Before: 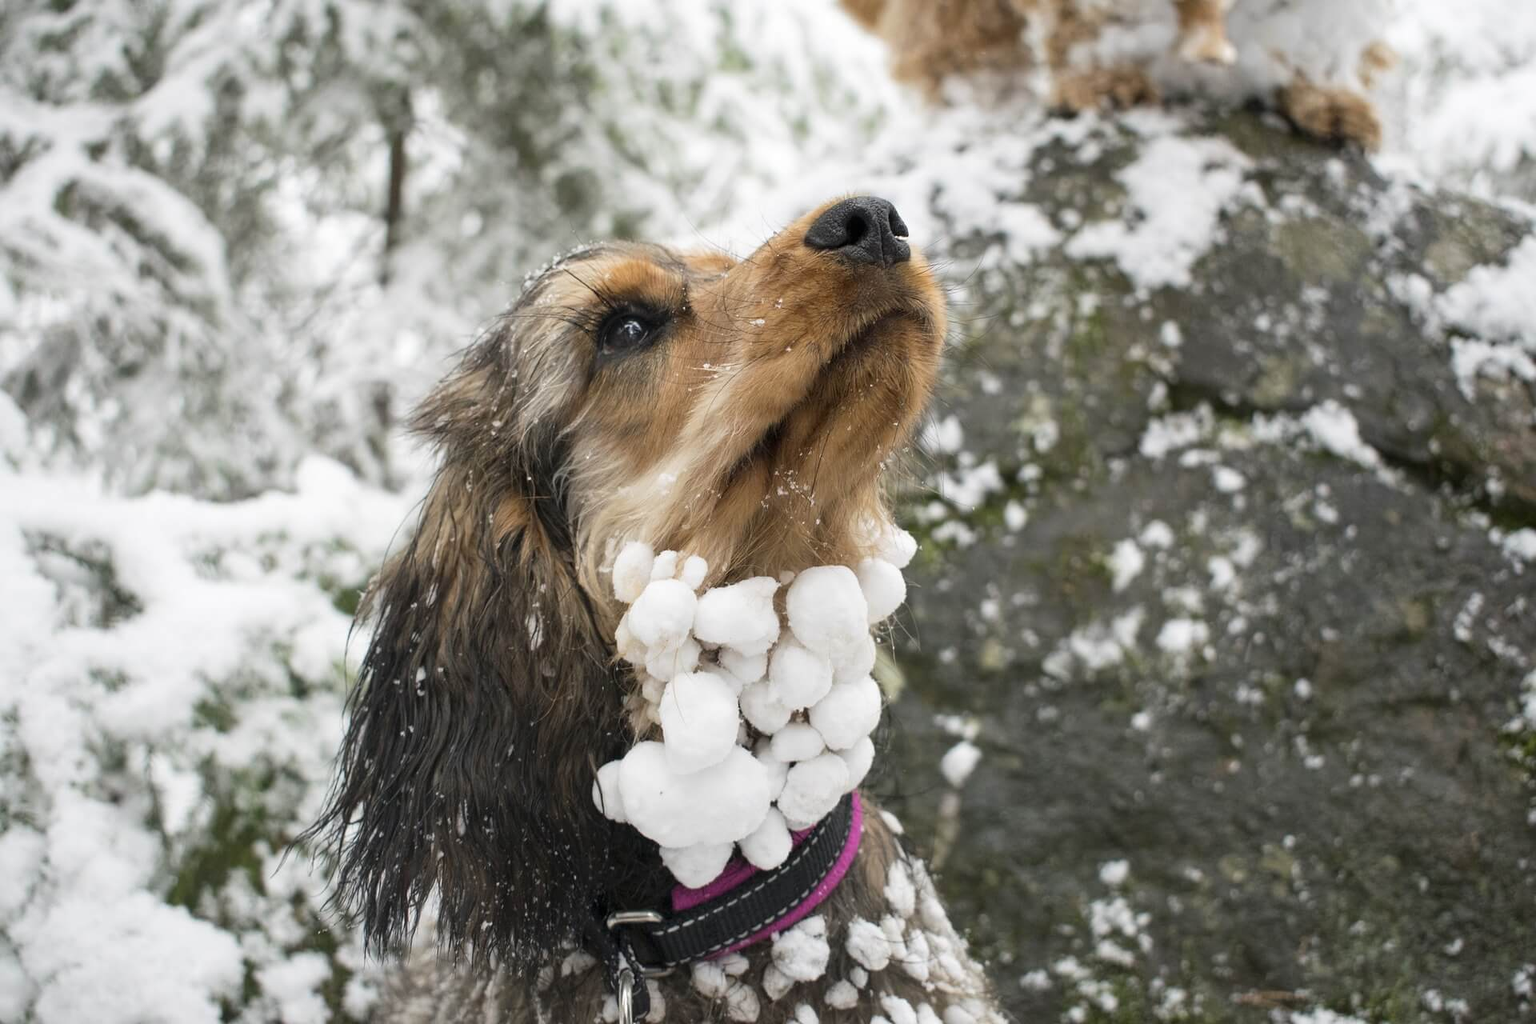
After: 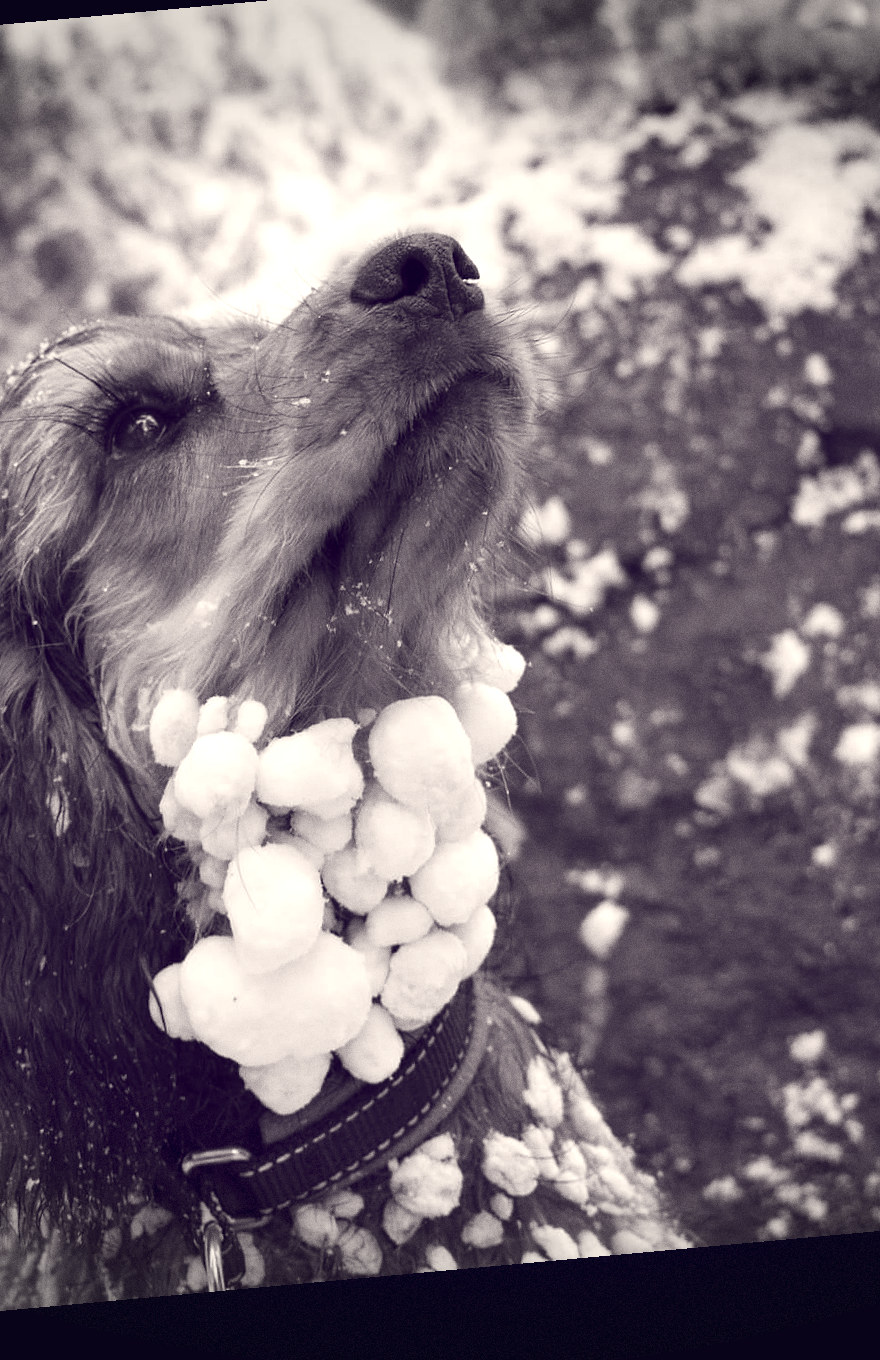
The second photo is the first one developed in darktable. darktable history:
color calibration: output gray [0.267, 0.423, 0.267, 0], illuminant same as pipeline (D50), adaptation none (bypass)
grain: coarseness 0.09 ISO
vignetting: fall-off start 100%, brightness -0.406, saturation -0.3, width/height ratio 1.324, dithering 8-bit output, unbound false
crop: left 33.452%, top 6.025%, right 23.155%
color balance: lift [1.001, 0.997, 0.99, 1.01], gamma [1.007, 1, 0.975, 1.025], gain [1, 1.065, 1.052, 0.935], contrast 13.25%
rotate and perspective: rotation -5.2°, automatic cropping off
